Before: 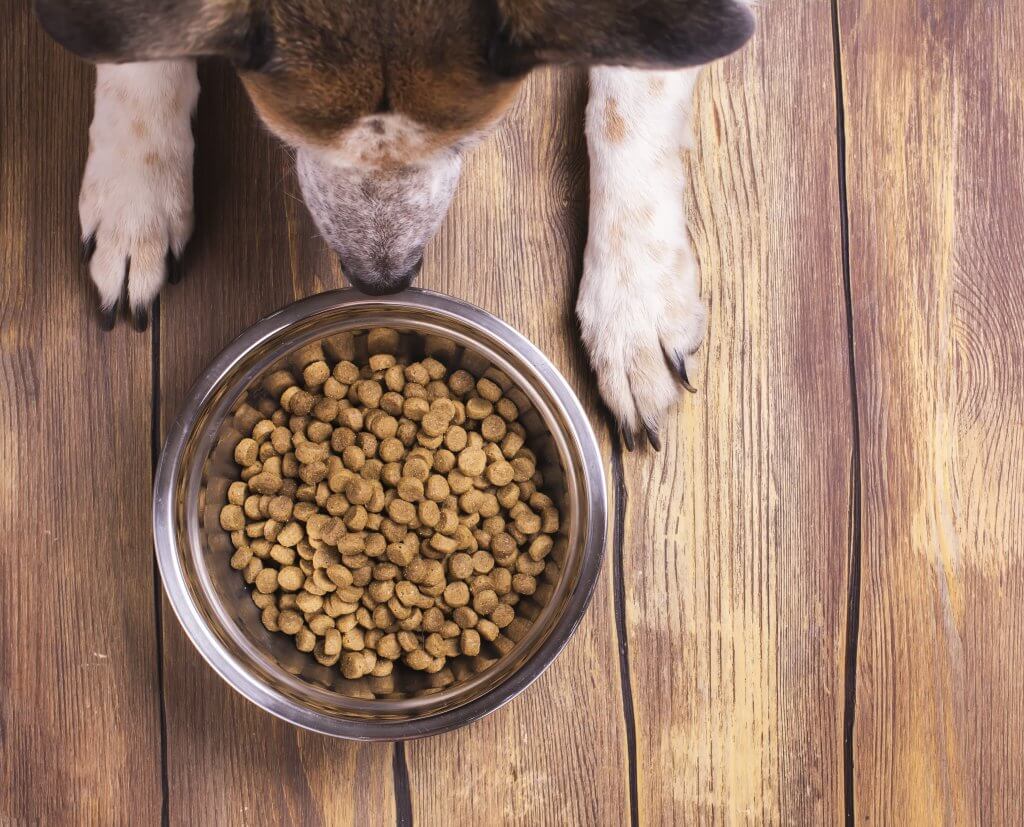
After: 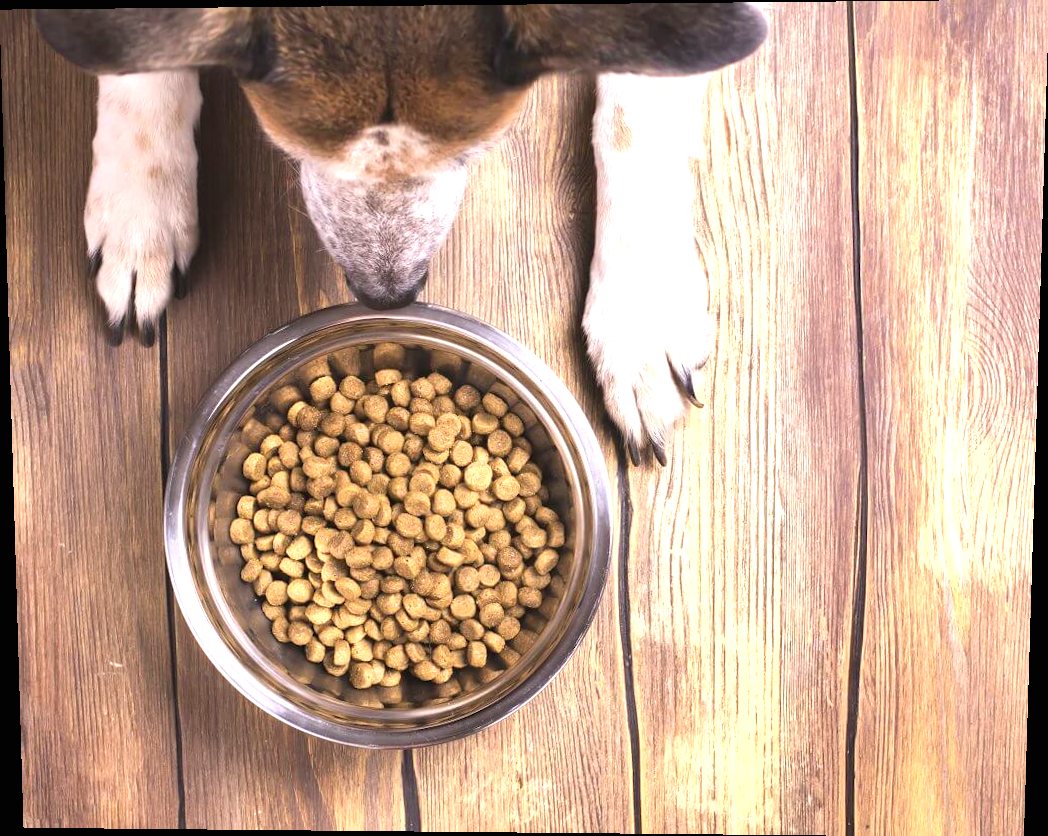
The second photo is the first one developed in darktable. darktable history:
rotate and perspective: lens shift (vertical) 0.048, lens shift (horizontal) -0.024, automatic cropping off
exposure: black level correction 0, exposure 0.953 EV, compensate exposure bias true, compensate highlight preservation false
